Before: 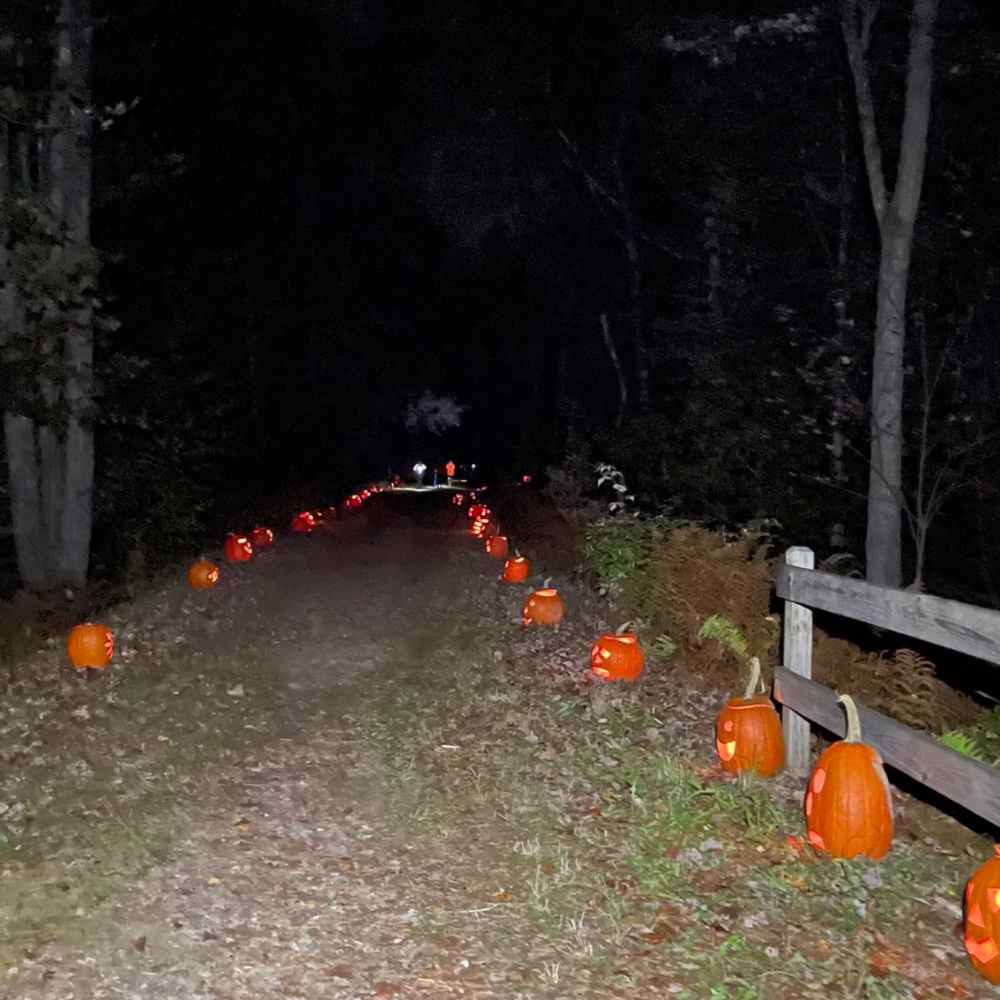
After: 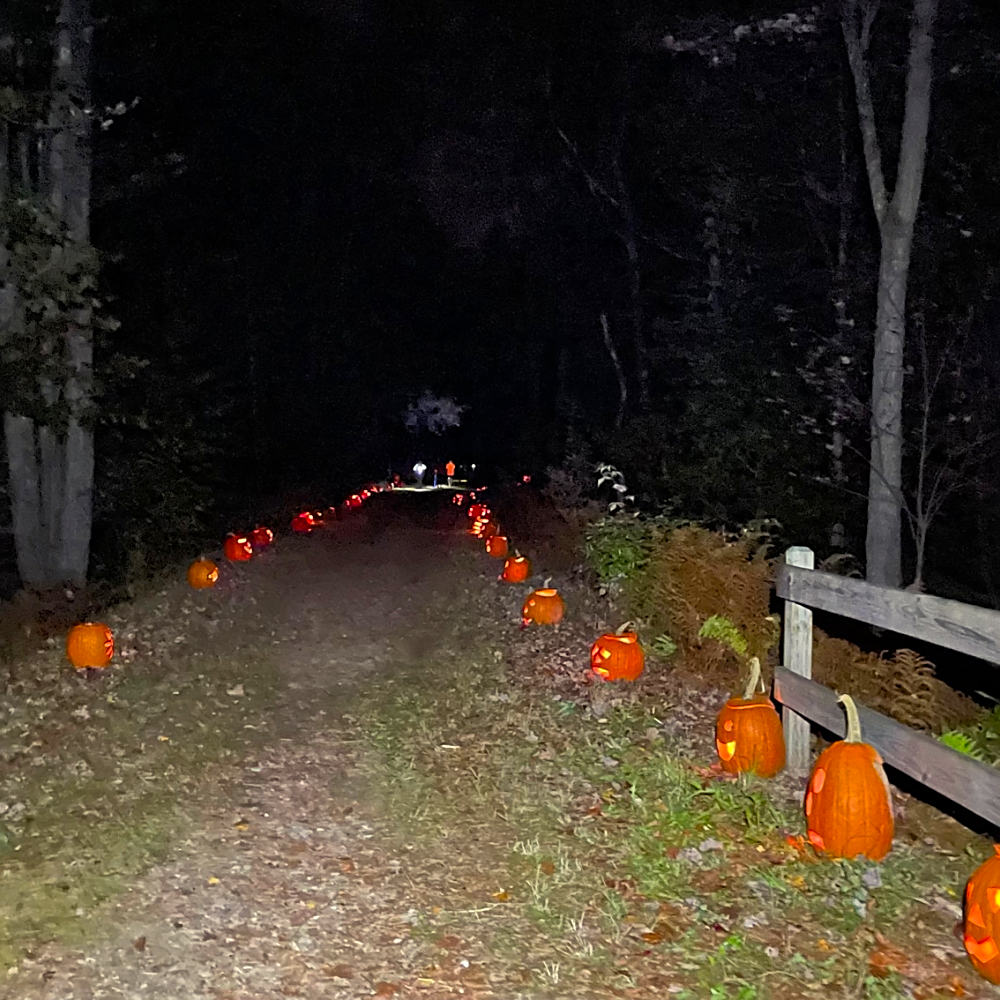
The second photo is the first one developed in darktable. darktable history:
color balance rgb: power › hue 329.2°, highlights gain › luminance 5.728%, highlights gain › chroma 2.54%, highlights gain › hue 89.46°, perceptual saturation grading › global saturation 31.086%
shadows and highlights: shadows 20.96, highlights -36.84, soften with gaussian
sharpen: on, module defaults
